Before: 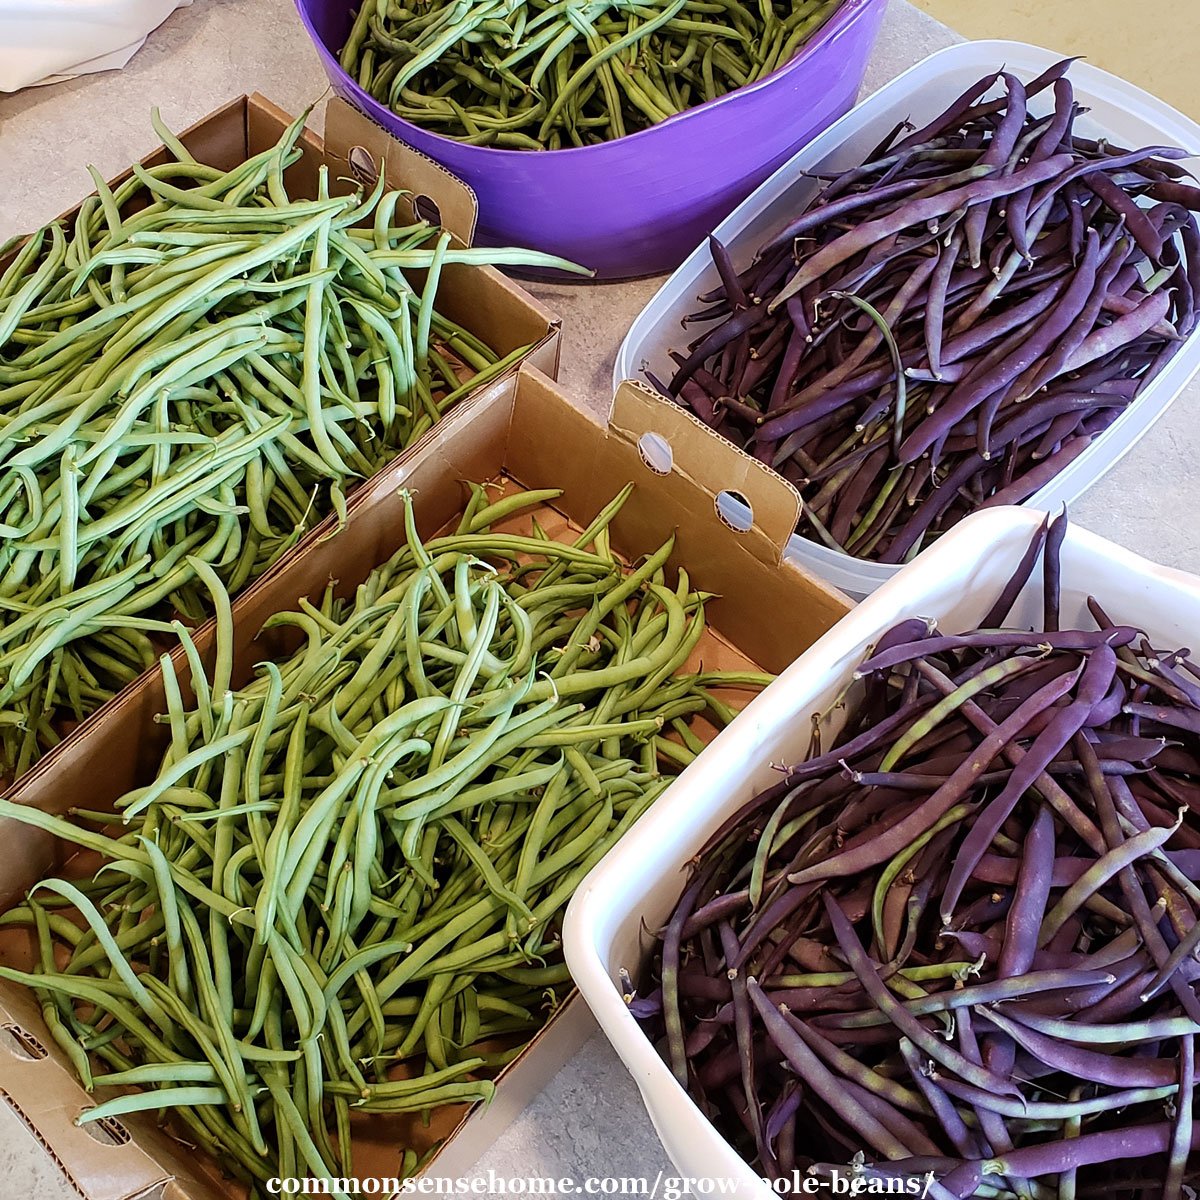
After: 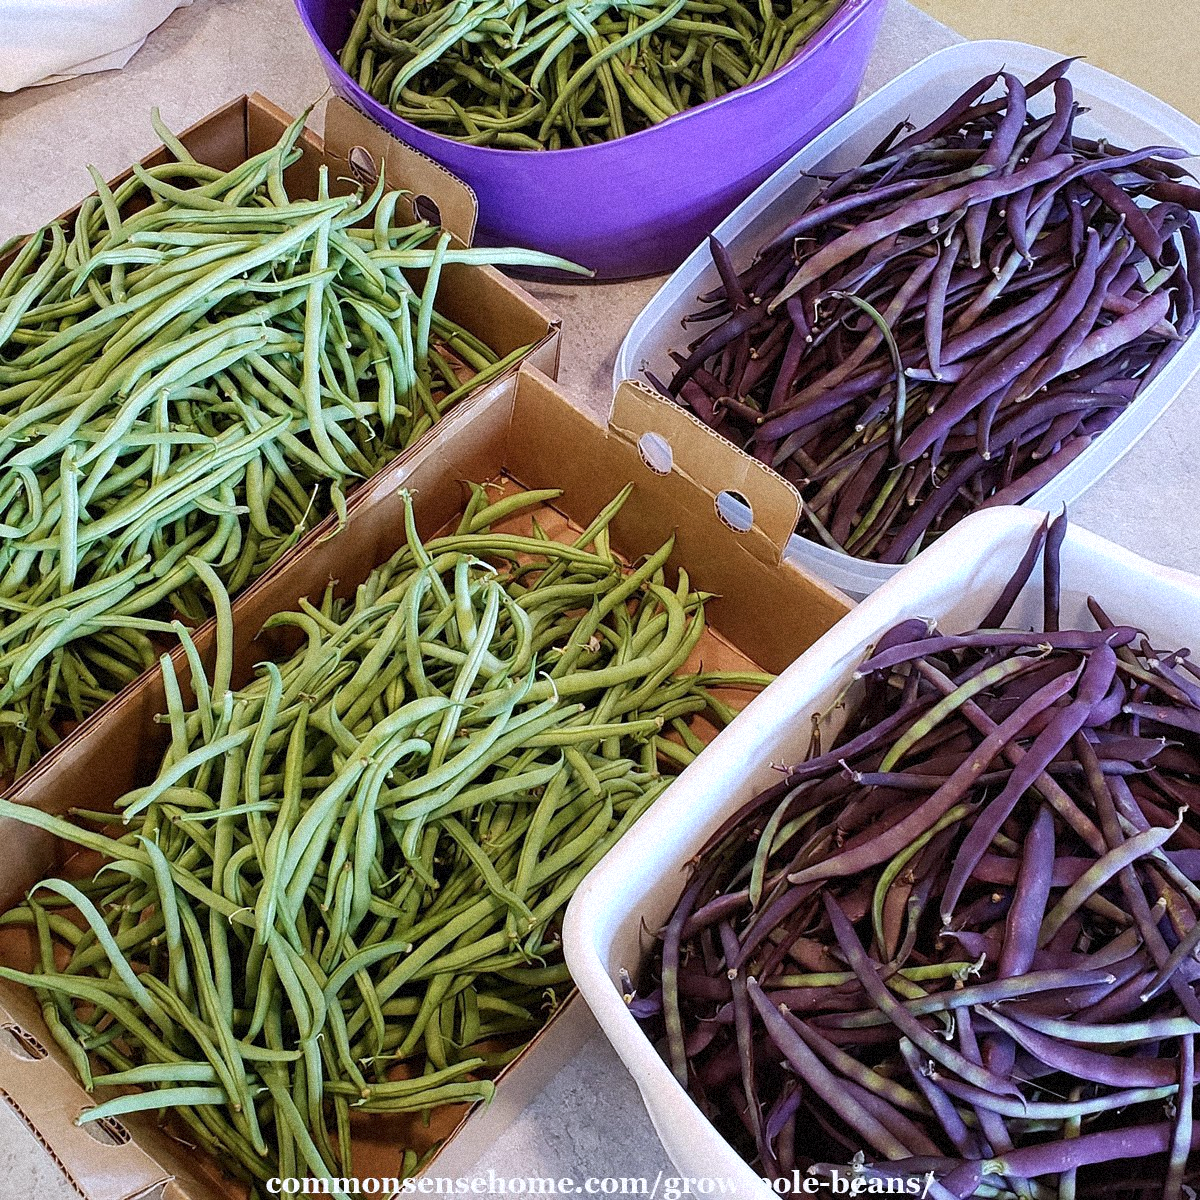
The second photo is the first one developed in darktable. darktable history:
color calibration: illuminant as shot in camera, x 0.358, y 0.373, temperature 4628.91 K
grain: strength 35%, mid-tones bias 0%
